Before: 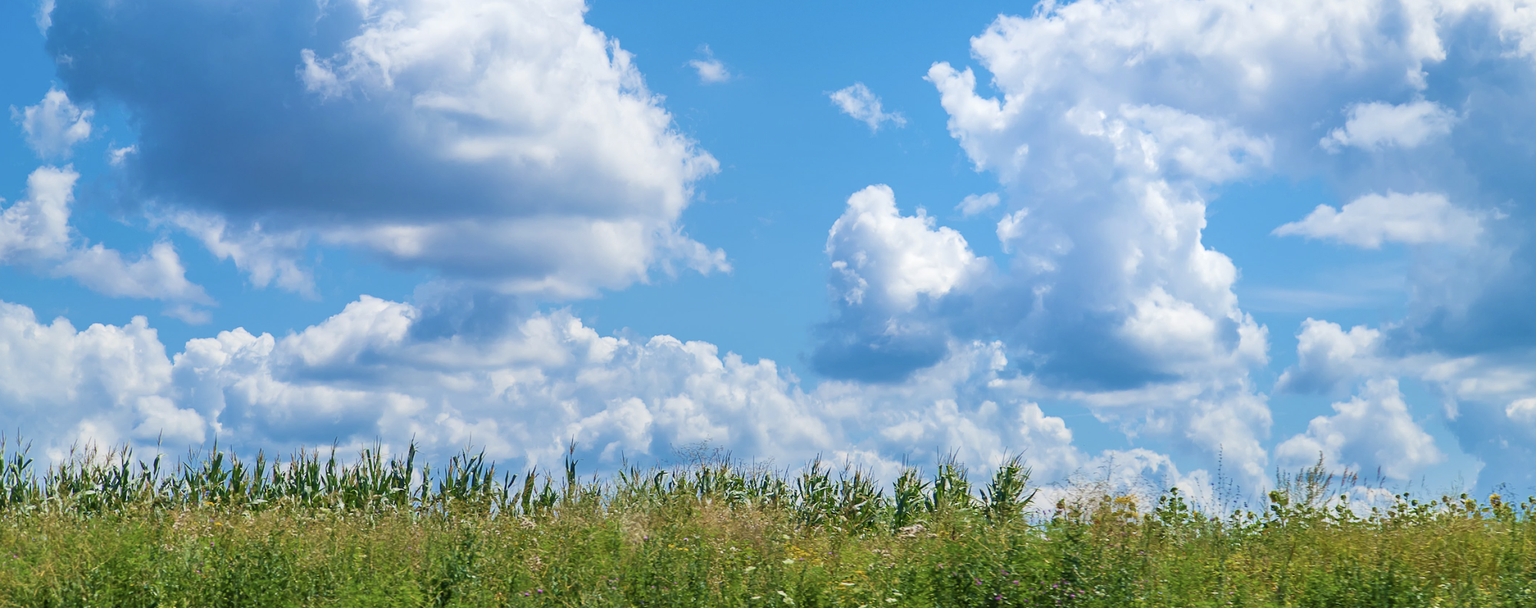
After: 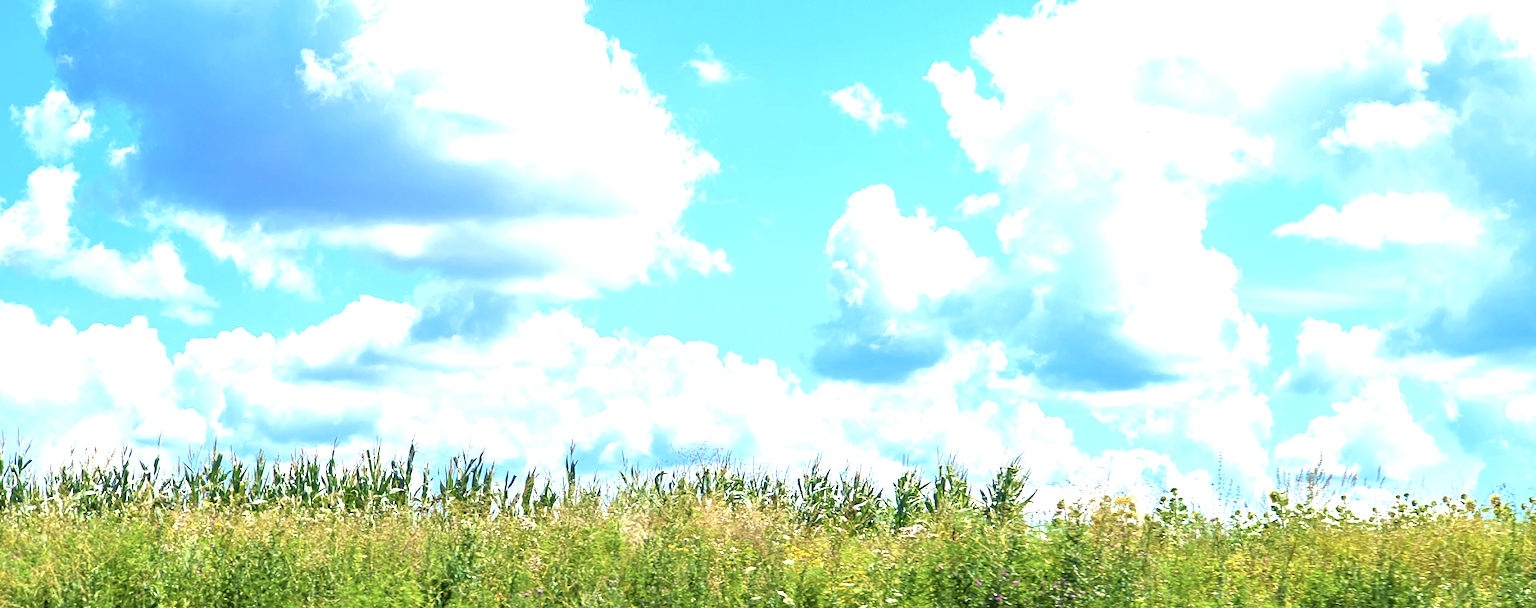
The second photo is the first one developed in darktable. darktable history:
tone equalizer: -8 EV -0.437 EV, -7 EV -0.39 EV, -6 EV -0.357 EV, -5 EV -0.238 EV, -3 EV 0.252 EV, -2 EV 0.304 EV, -1 EV 0.369 EV, +0 EV 0.447 EV
exposure: black level correction 0.001, exposure 0.954 EV, compensate exposure bias true, compensate highlight preservation false
